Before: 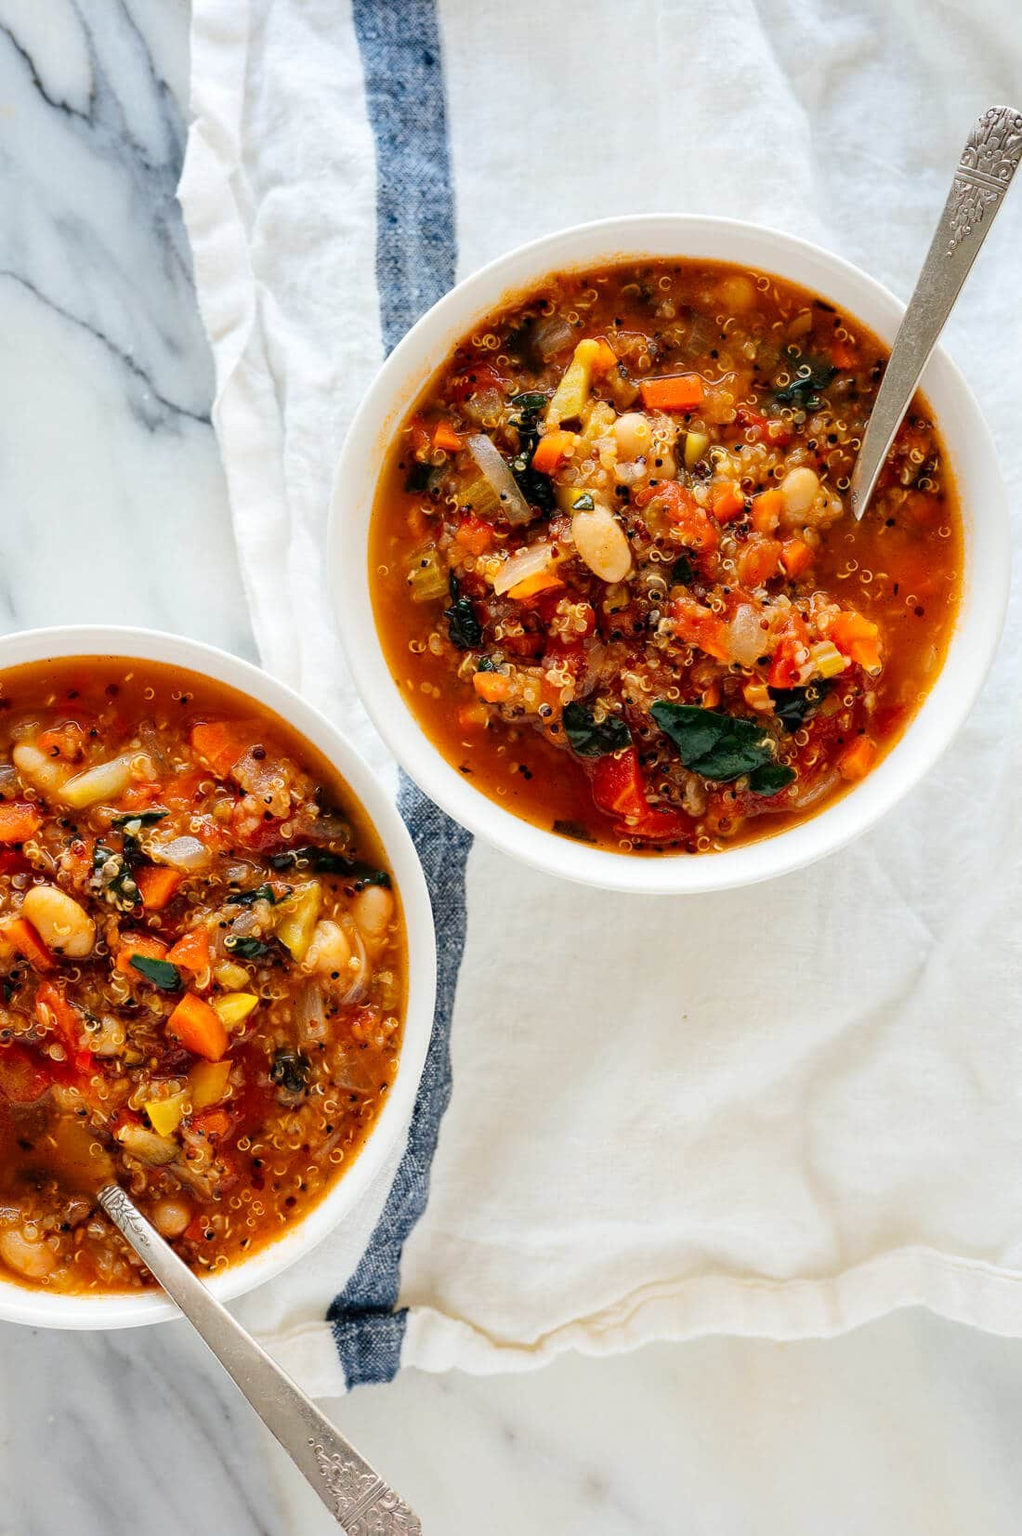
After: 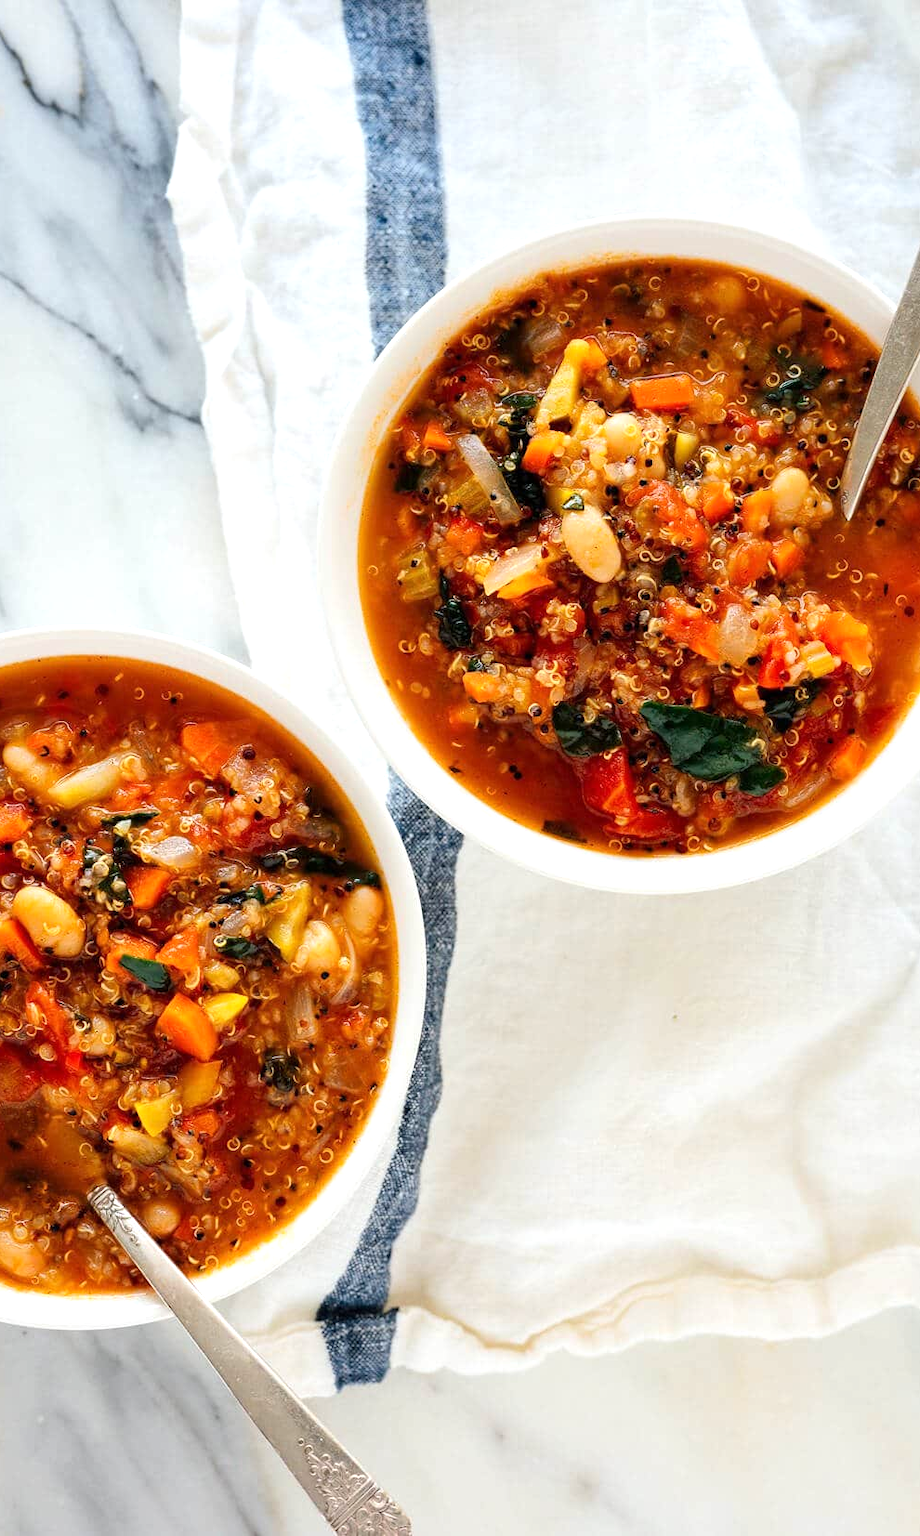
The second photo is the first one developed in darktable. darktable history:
crop and rotate: left 1.088%, right 8.807%
exposure: exposure 0.3 EV, compensate highlight preservation false
